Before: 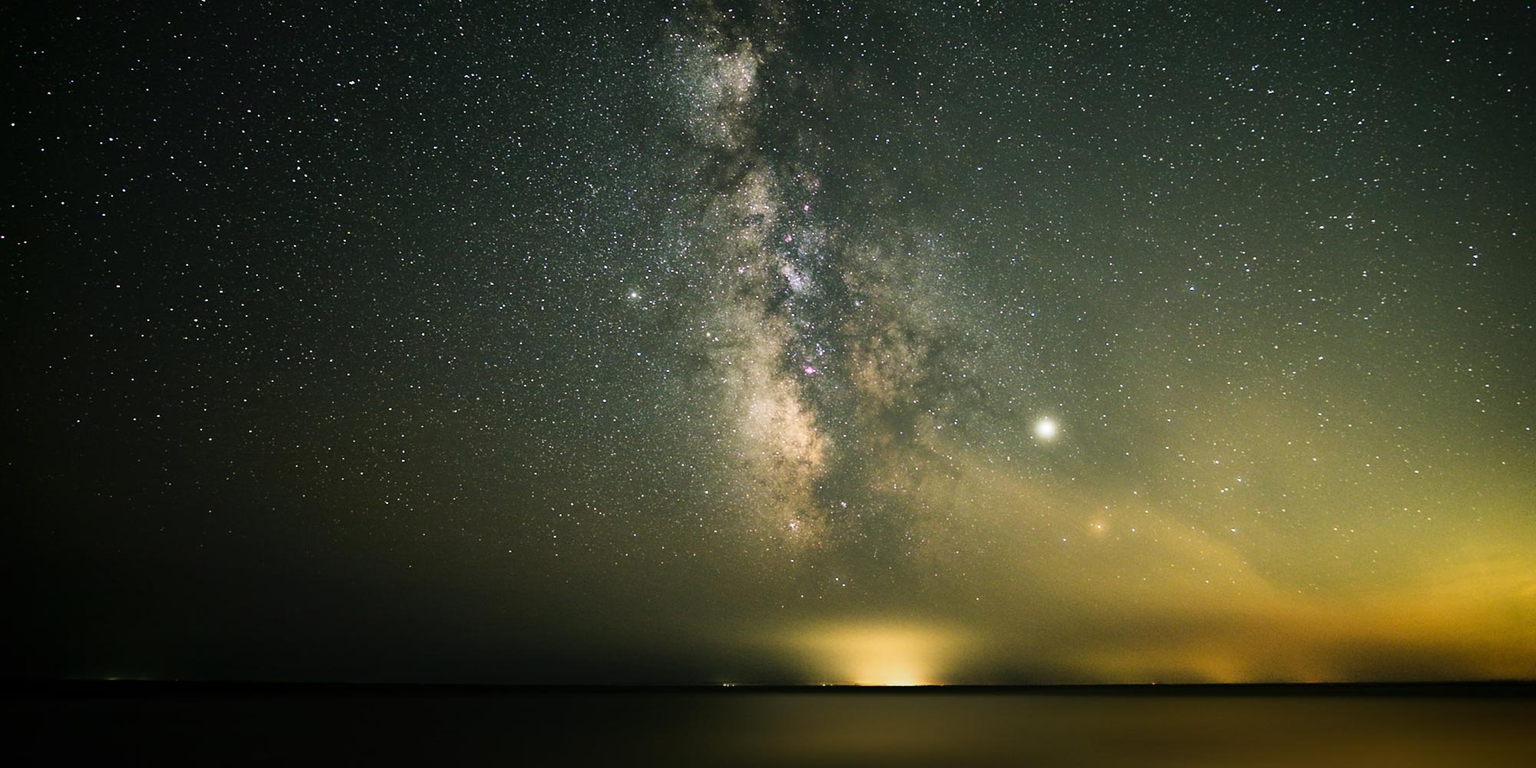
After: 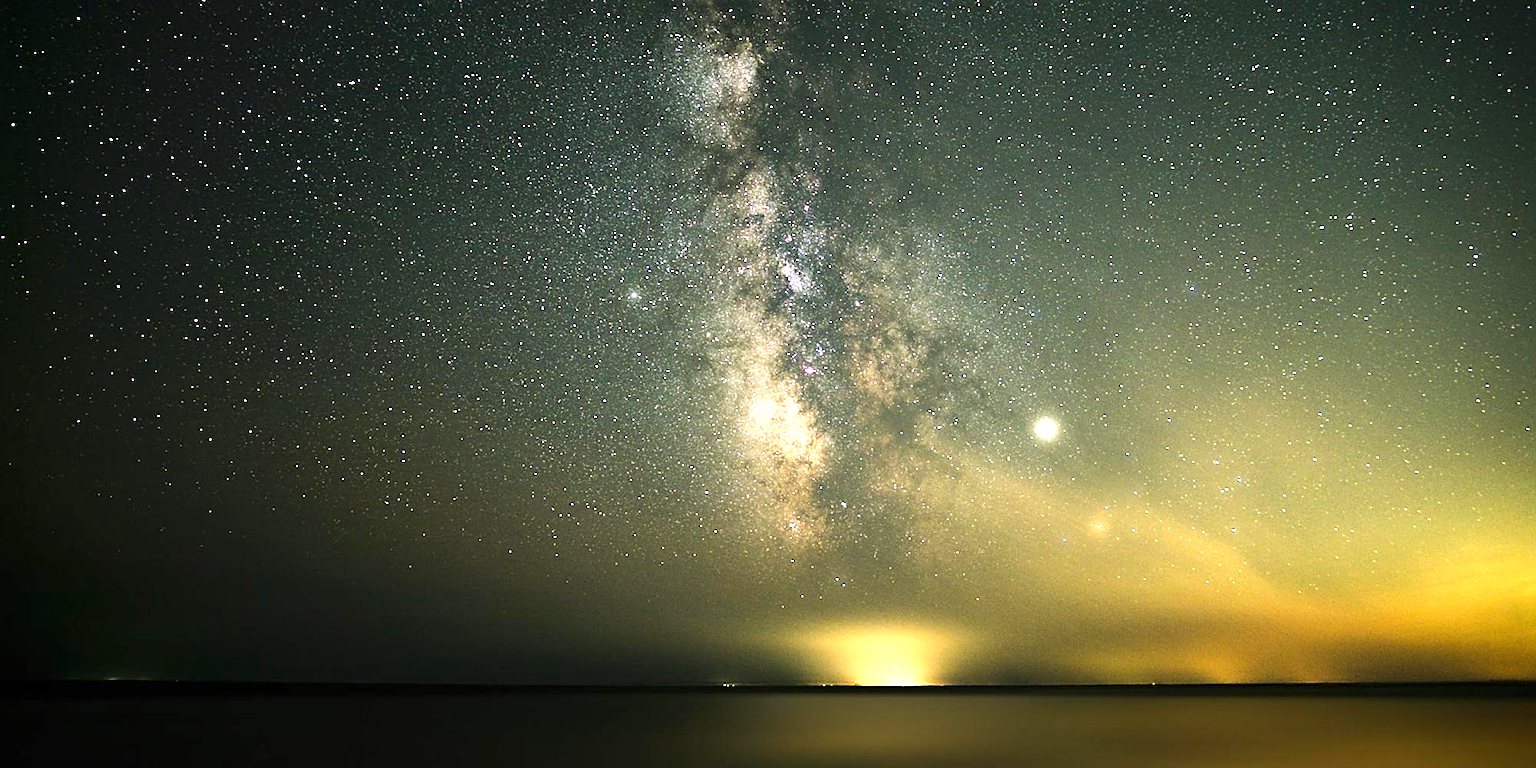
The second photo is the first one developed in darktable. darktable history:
exposure: exposure 1 EV, compensate highlight preservation false
sharpen: amount 0.55
